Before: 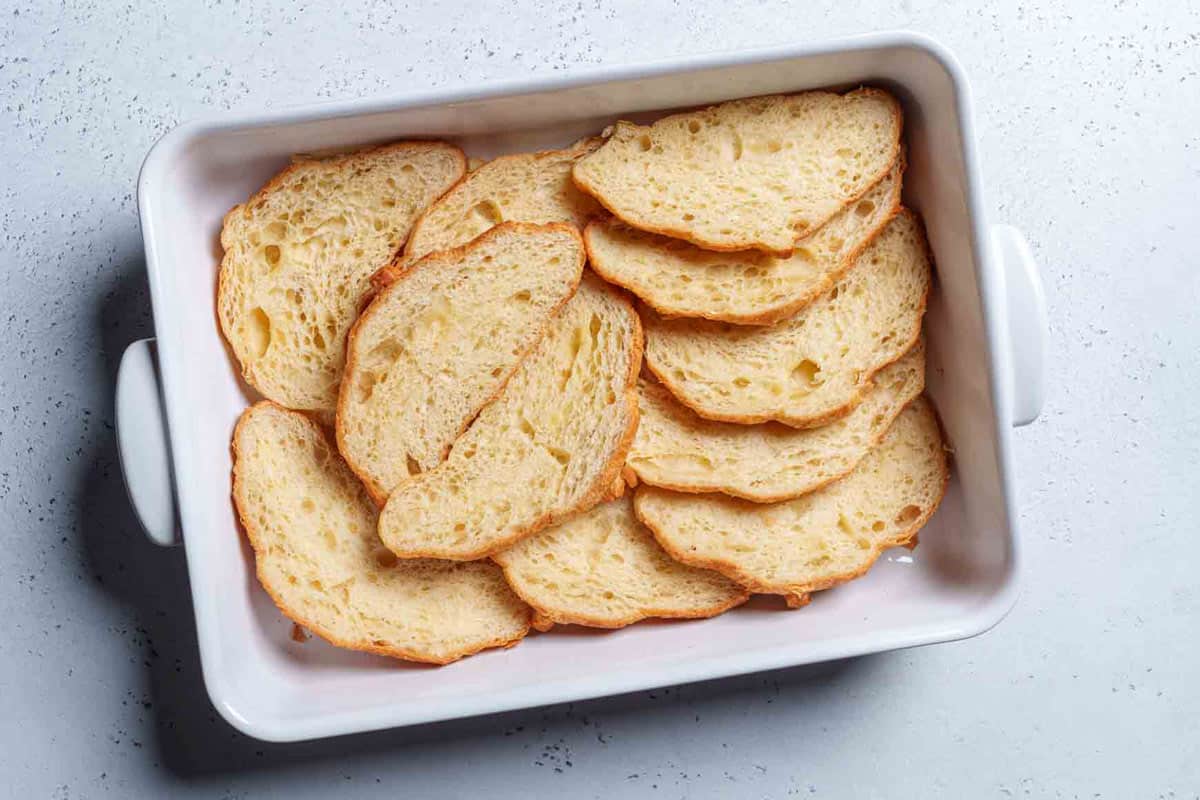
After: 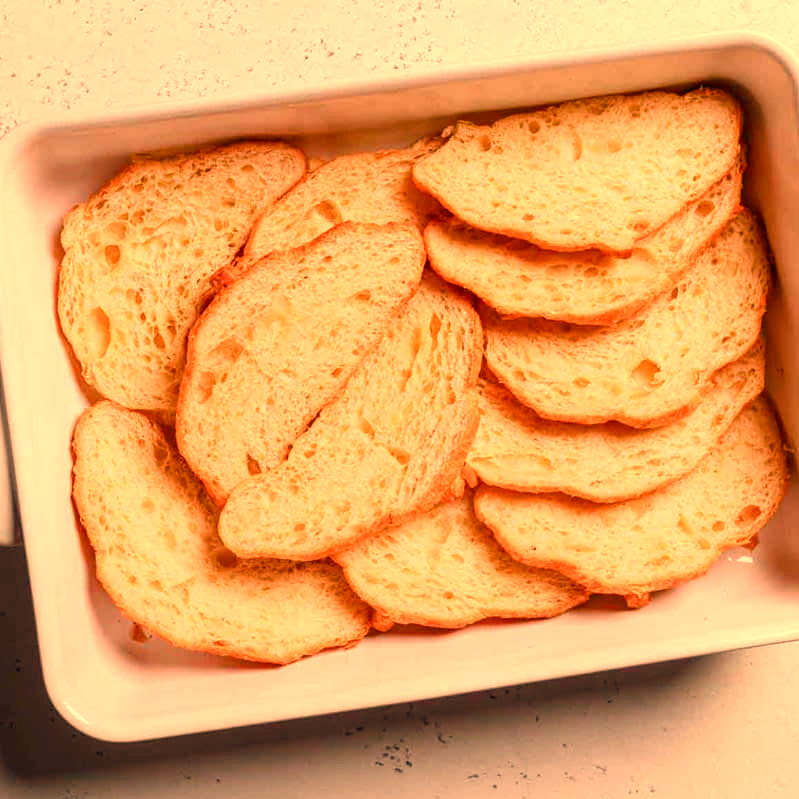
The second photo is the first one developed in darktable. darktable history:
crop and rotate: left 13.409%, right 19.924%
color balance rgb: perceptual saturation grading › global saturation 20%, perceptual saturation grading › highlights -25%, perceptual saturation grading › shadows 25%
white balance: red 1.467, blue 0.684
